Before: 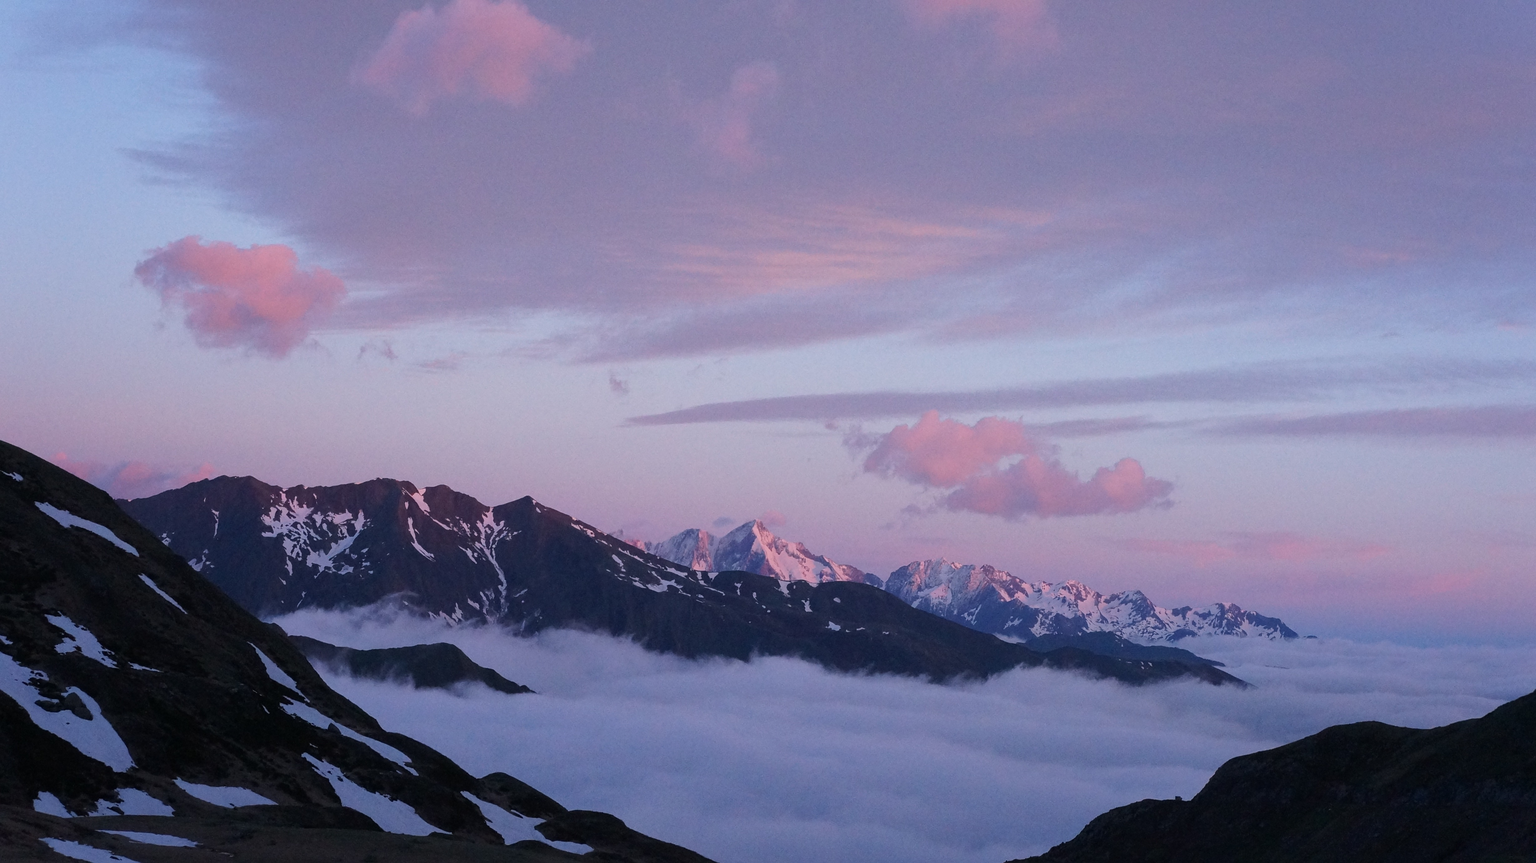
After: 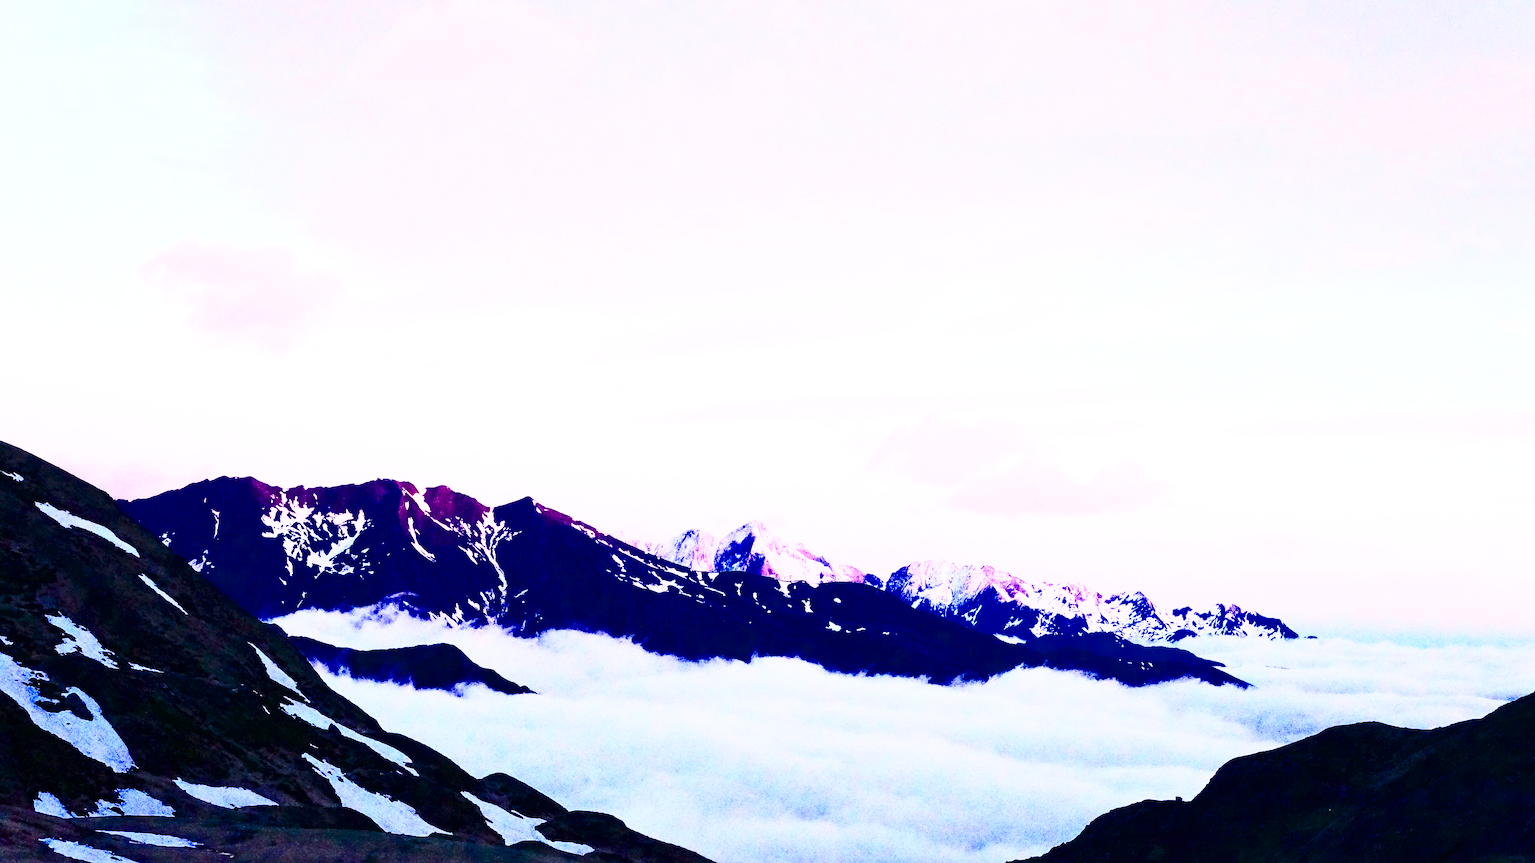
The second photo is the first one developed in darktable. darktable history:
color balance rgb: linear chroma grading › global chroma 15.134%, perceptual saturation grading › global saturation 44.67%, perceptual saturation grading › highlights -25.889%, perceptual saturation grading › shadows 49.689%, global vibrance -0.519%, saturation formula JzAzBz (2021)
exposure: black level correction 0.001, exposure 1.802 EV, compensate highlight preservation false
base curve: curves: ch0 [(0, 0) (0.028, 0.03) (0.121, 0.232) (0.46, 0.748) (0.859, 0.968) (1, 1)], preserve colors none
shadows and highlights: radius 124.86, shadows 30.39, highlights -31.17, low approximation 0.01, soften with gaussian
contrast brightness saturation: contrast 0.377, brightness 0.104
